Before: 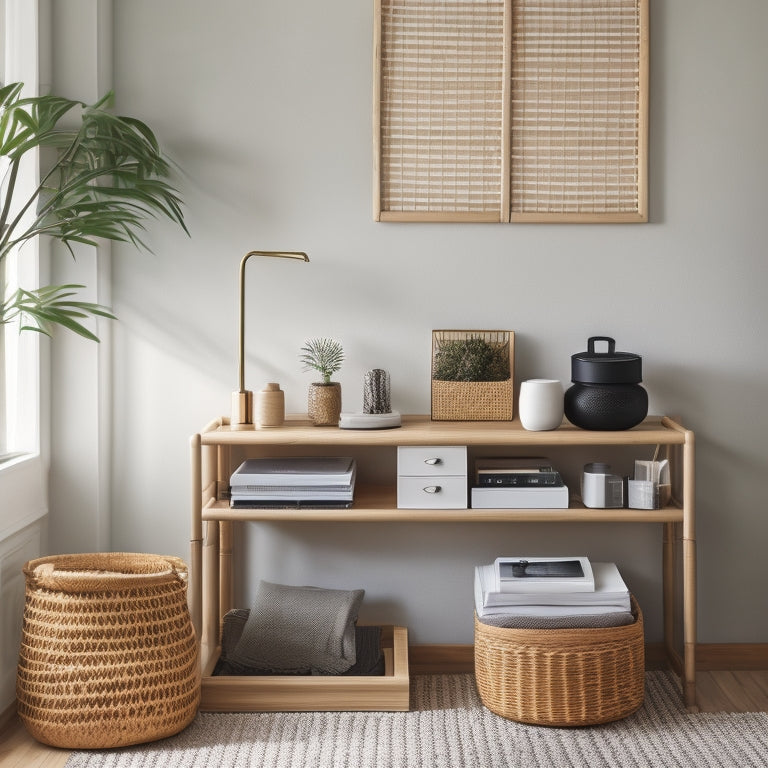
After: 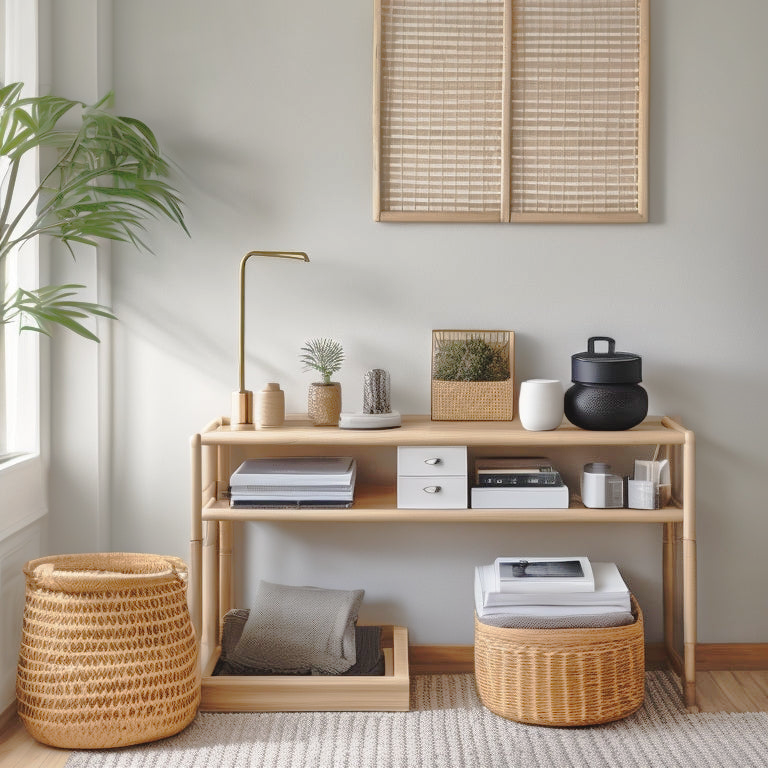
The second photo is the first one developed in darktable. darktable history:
tone curve: curves: ch0 [(0, 0) (0.003, 0.026) (0.011, 0.025) (0.025, 0.022) (0.044, 0.022) (0.069, 0.028) (0.1, 0.041) (0.136, 0.062) (0.177, 0.103) (0.224, 0.167) (0.277, 0.242) (0.335, 0.343) (0.399, 0.452) (0.468, 0.539) (0.543, 0.614) (0.623, 0.683) (0.709, 0.749) (0.801, 0.827) (0.898, 0.918) (1, 1)], preserve colors none
shadows and highlights: highlights -59.98
contrast brightness saturation: contrast 0.136, brightness 0.207
